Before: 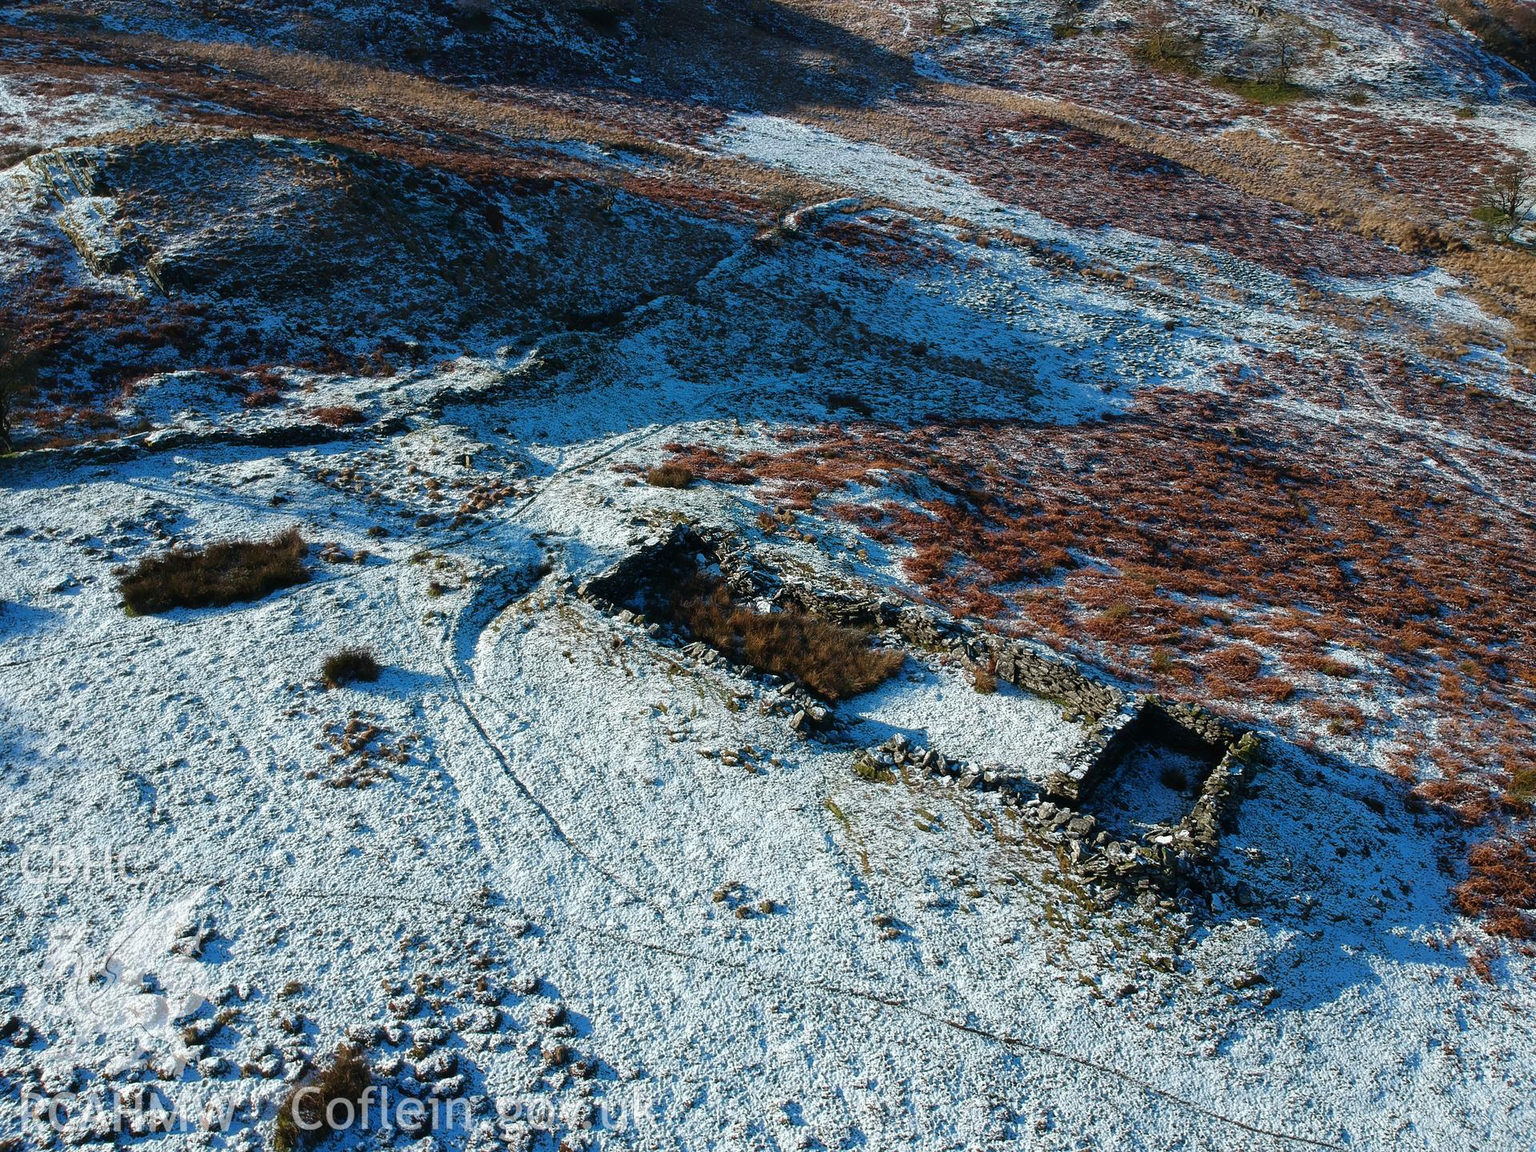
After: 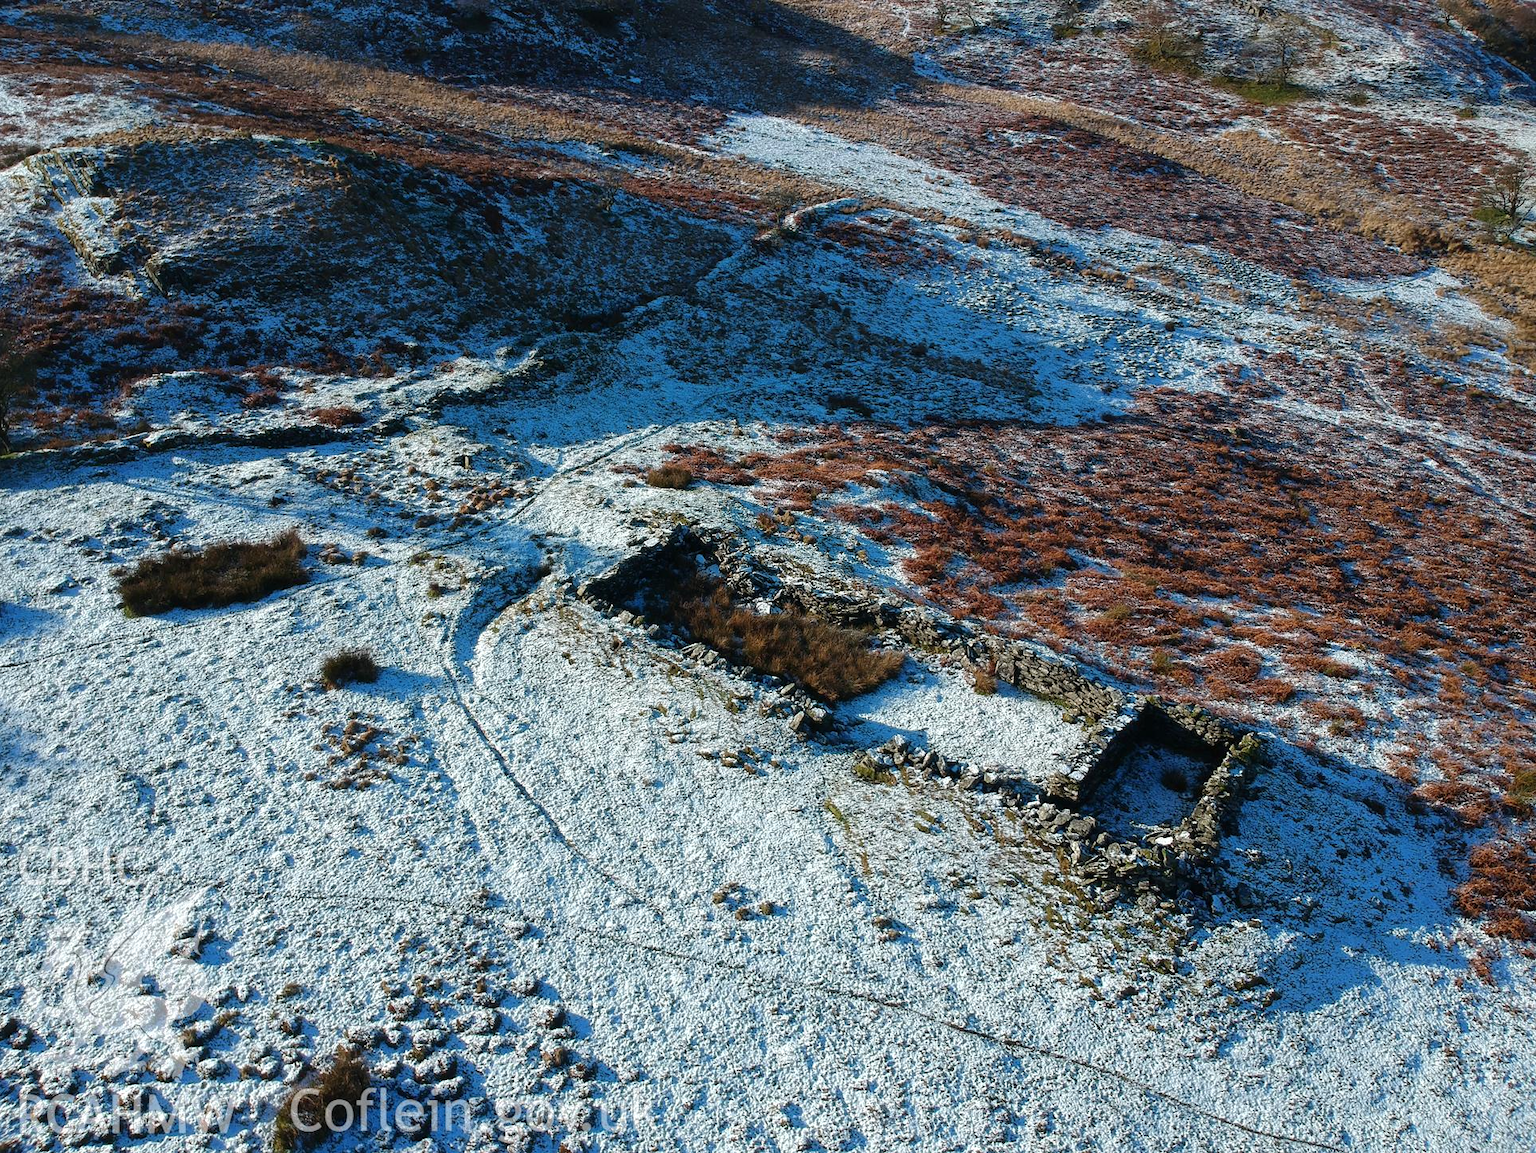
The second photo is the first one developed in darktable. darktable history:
crop and rotate: left 0.126%
shadows and highlights: shadows 10, white point adjustment 1, highlights -40
exposure: exposure 0.081 EV, compensate highlight preservation false
